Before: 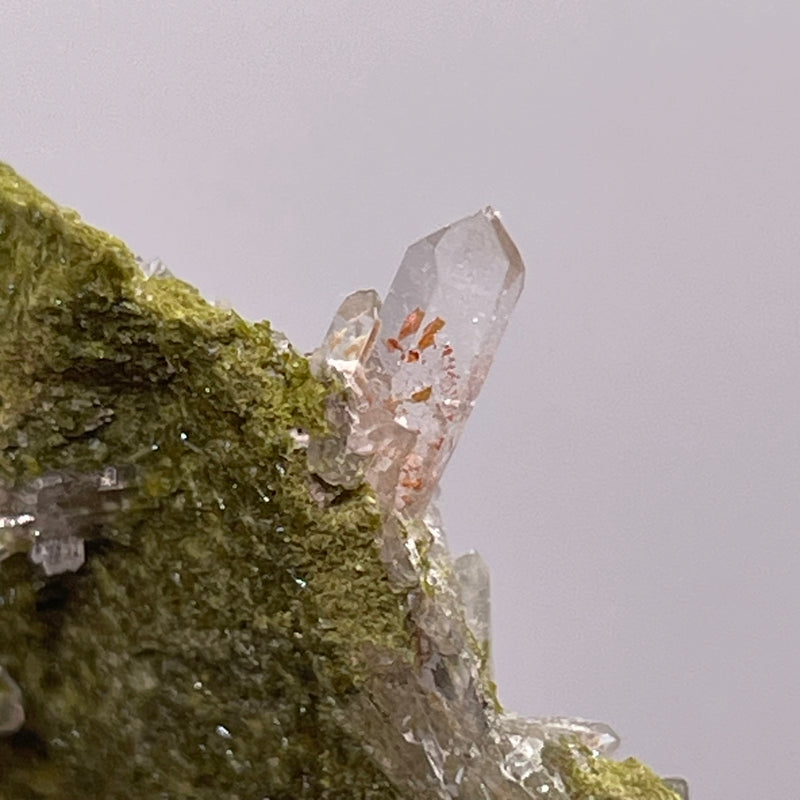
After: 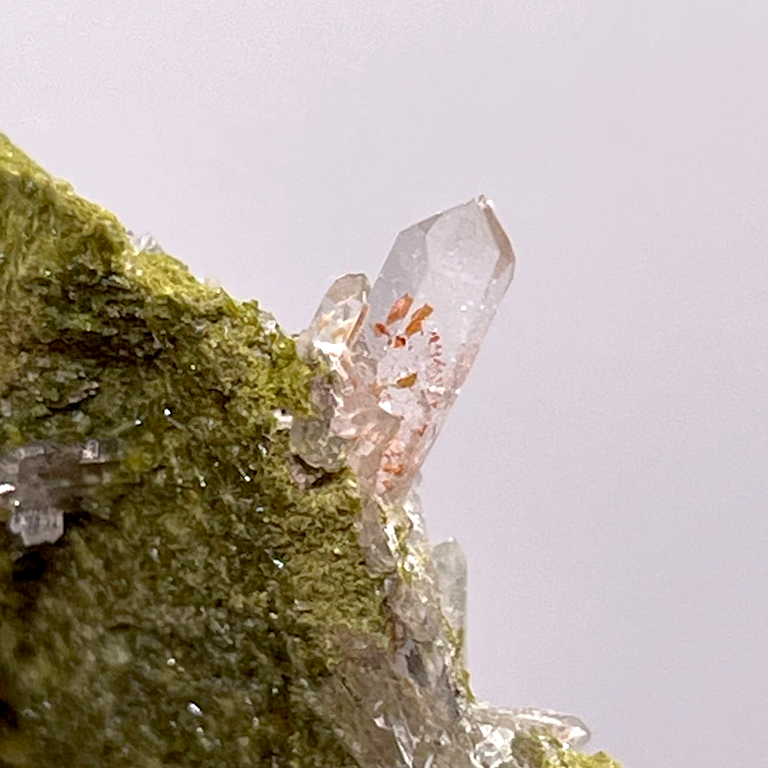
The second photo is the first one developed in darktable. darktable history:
crop and rotate: angle -2.38°
exposure: black level correction 0.005, exposure 0.417 EV, compensate highlight preservation false
